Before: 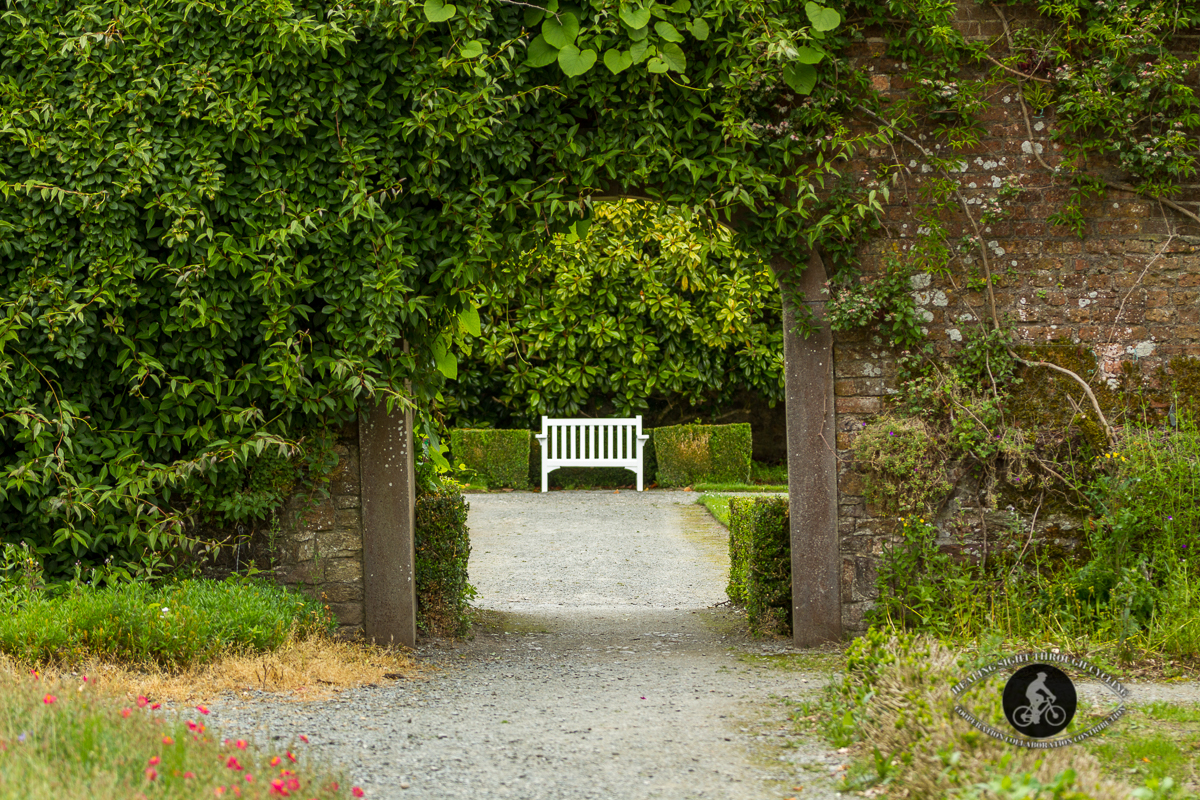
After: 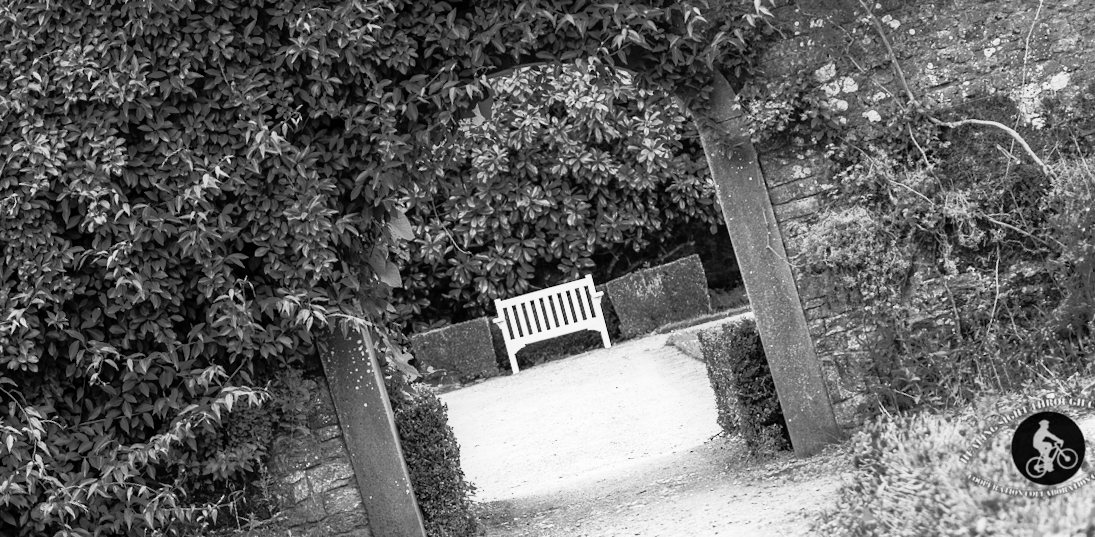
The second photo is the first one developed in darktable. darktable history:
monochrome: a 0, b 0, size 0.5, highlights 0.57
base curve: curves: ch0 [(0, 0) (0.012, 0.01) (0.073, 0.168) (0.31, 0.711) (0.645, 0.957) (1, 1)], preserve colors none
rotate and perspective: rotation -14.8°, crop left 0.1, crop right 0.903, crop top 0.25, crop bottom 0.748
